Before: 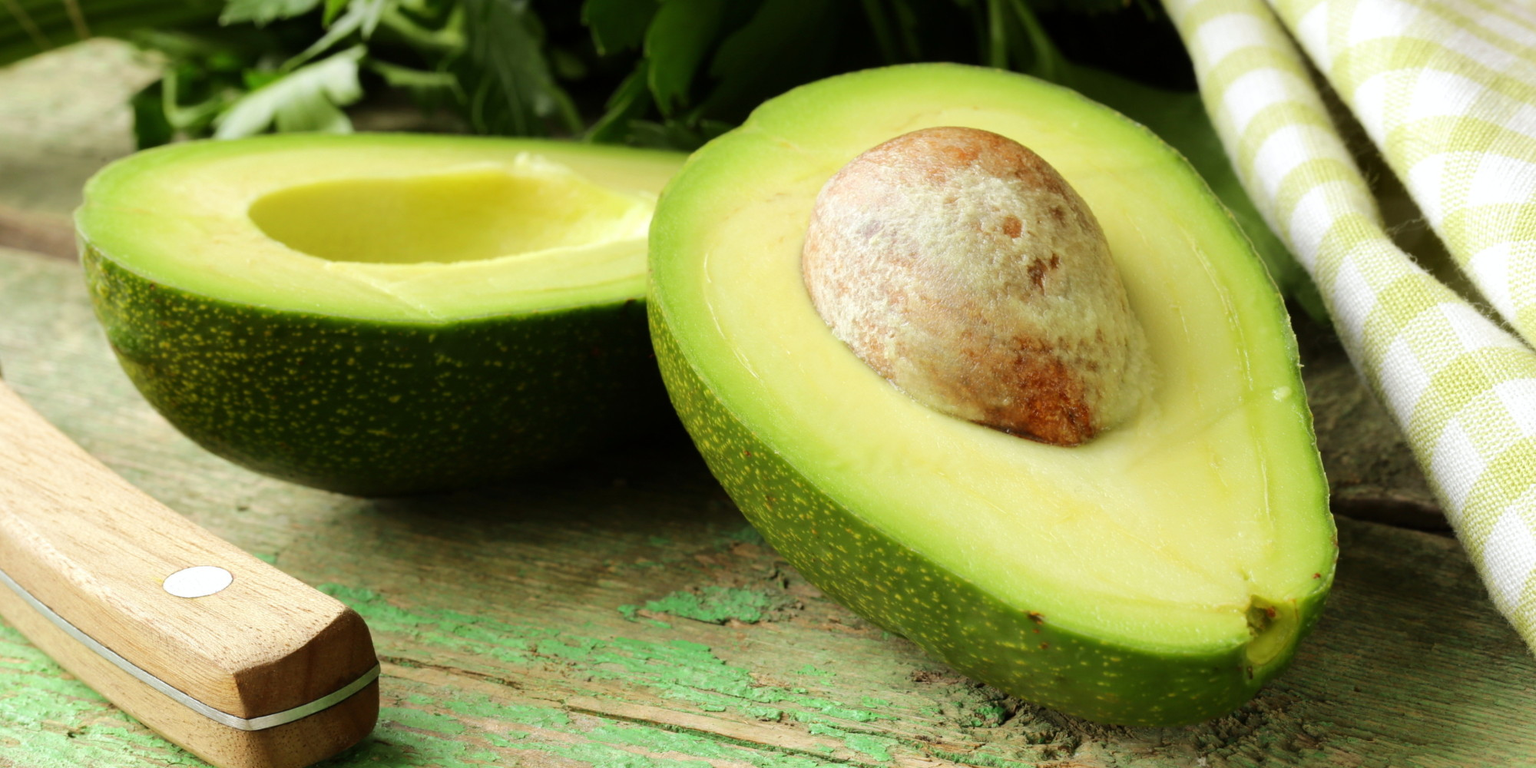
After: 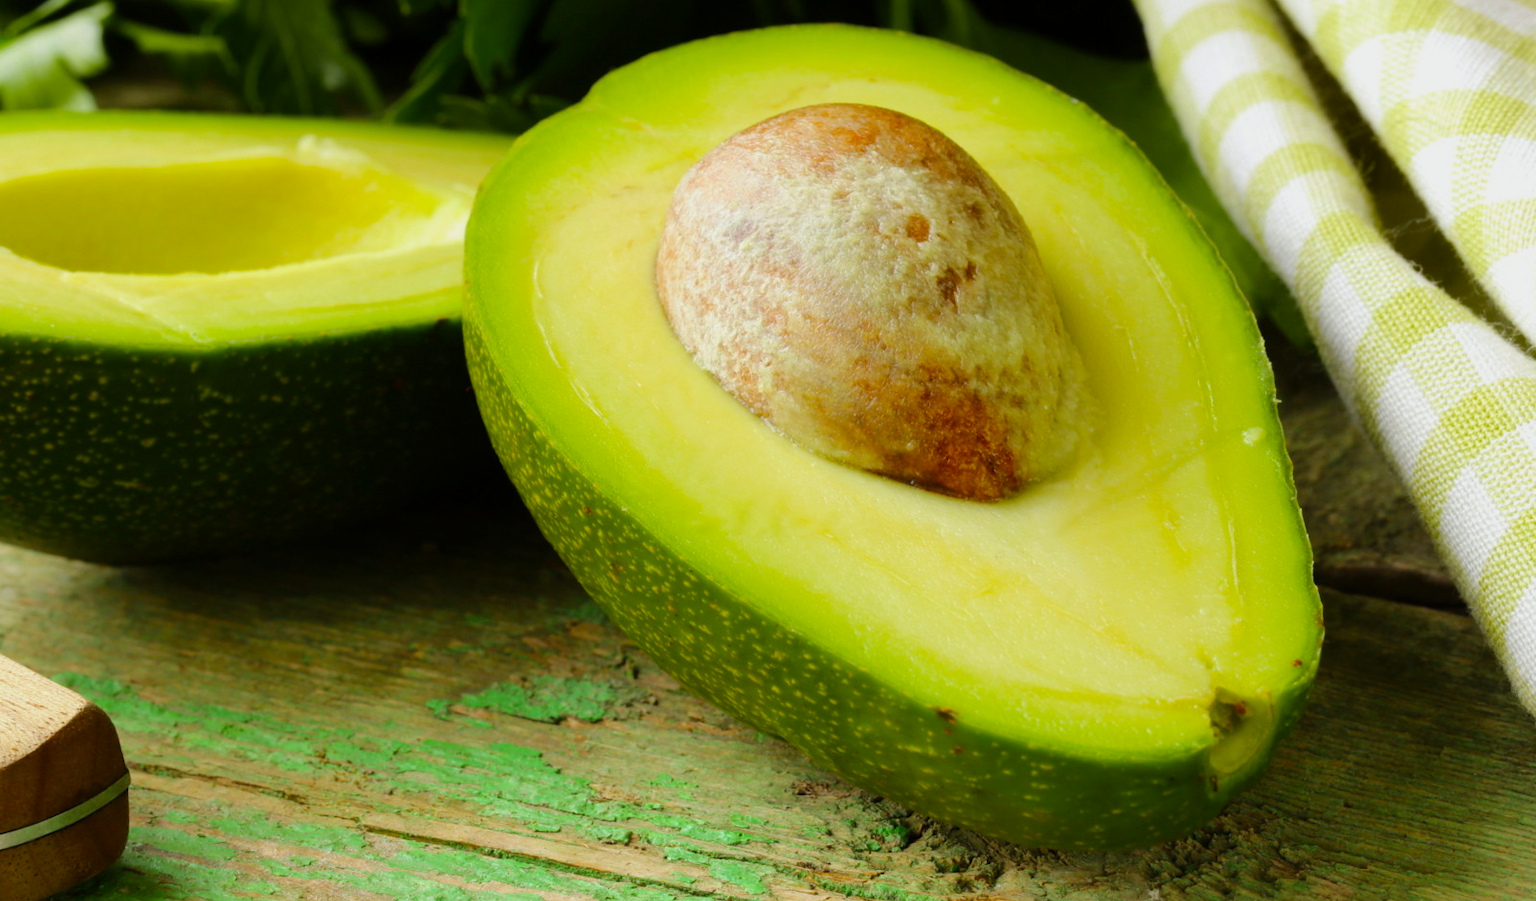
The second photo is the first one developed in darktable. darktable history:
exposure: exposure -0.242 EV, compensate highlight preservation false
crop and rotate: left 17.959%, top 5.771%, right 1.742%
color balance rgb: perceptual saturation grading › global saturation 30%, global vibrance 10%
